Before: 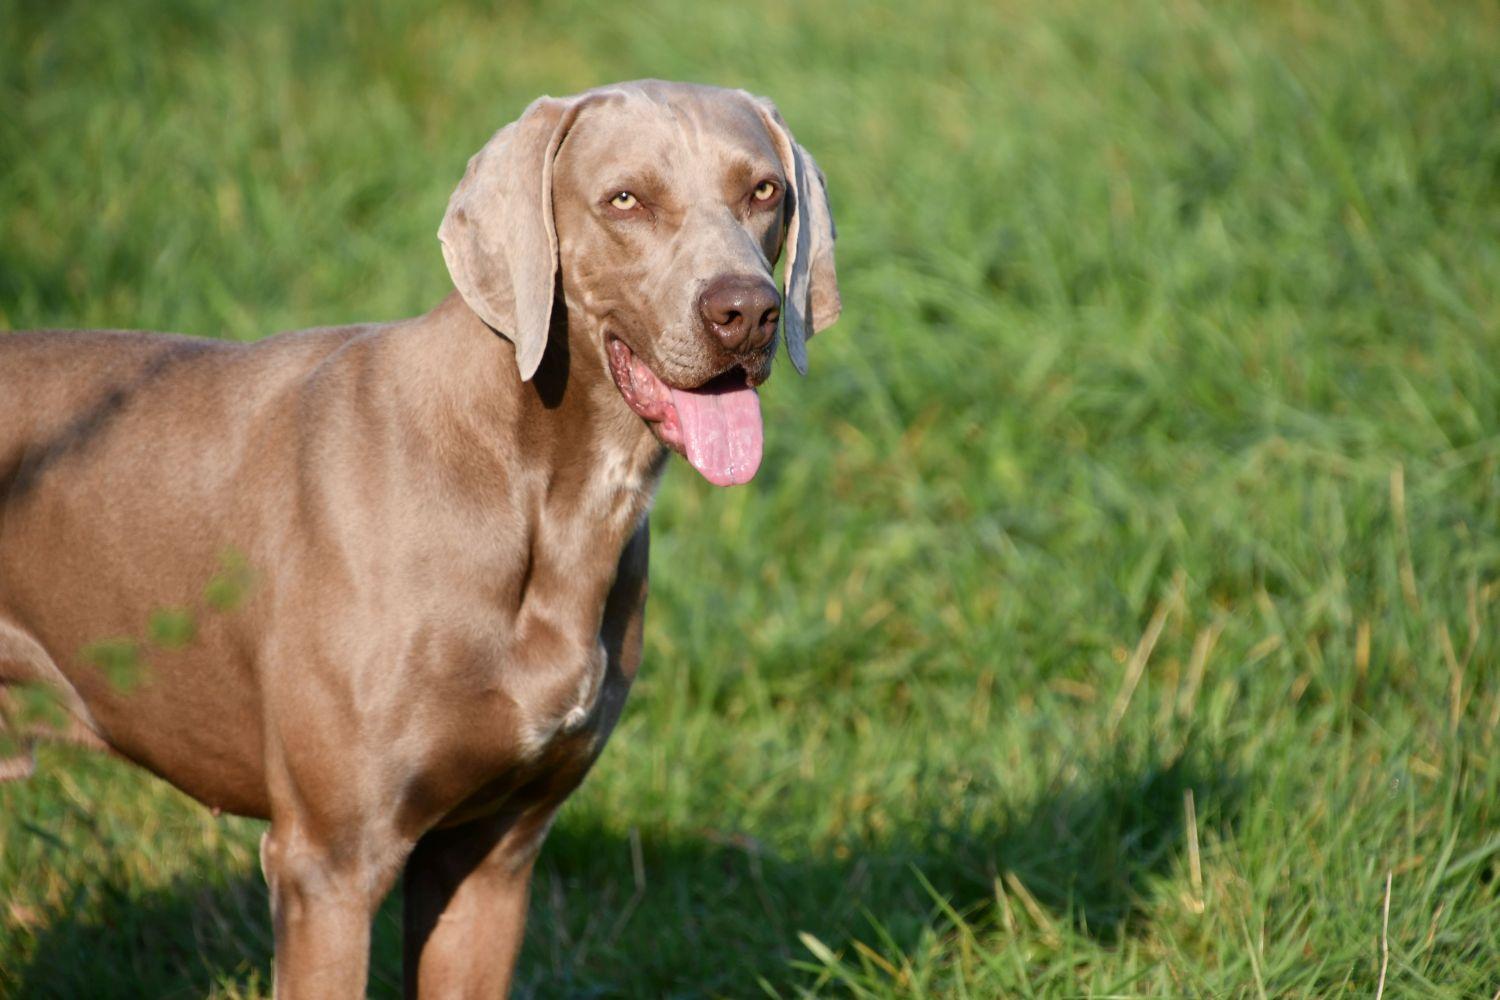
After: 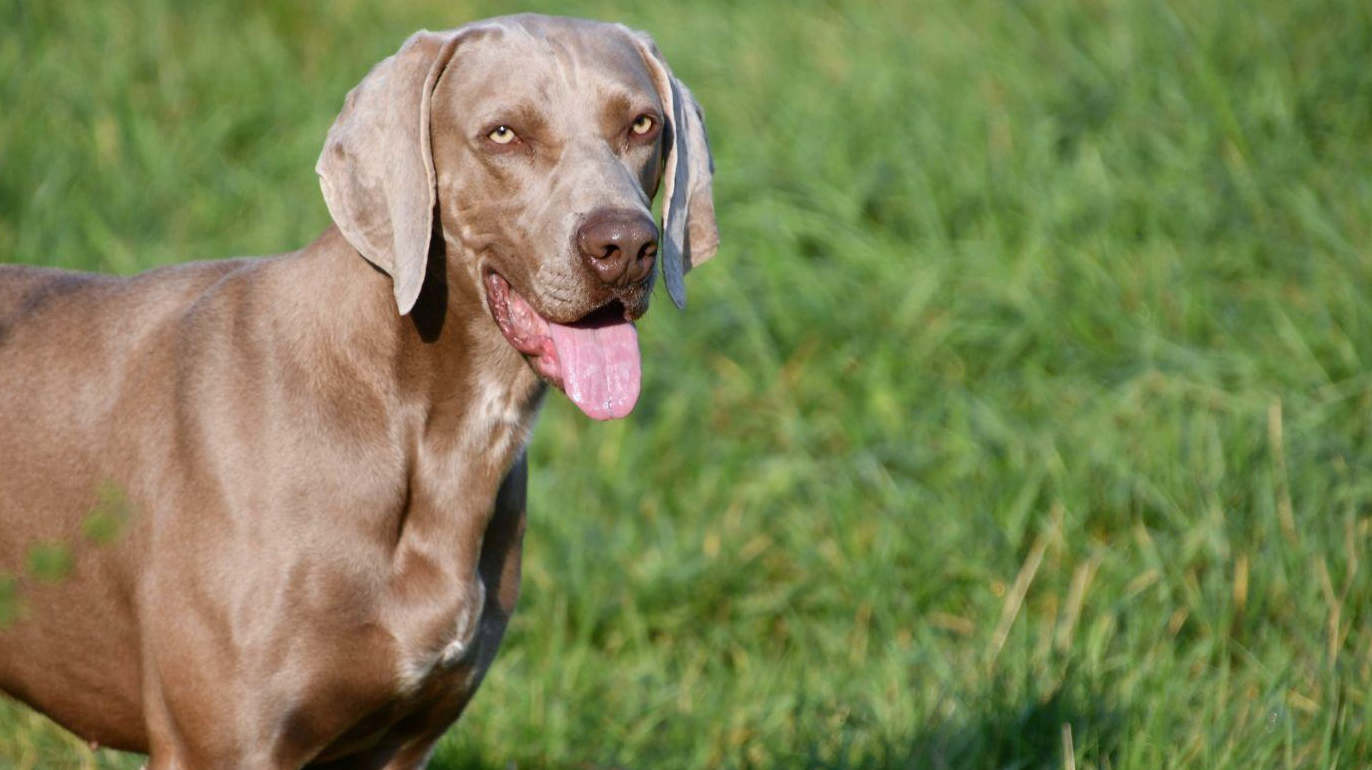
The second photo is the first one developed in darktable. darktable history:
crop: left 8.155%, top 6.611%, bottom 15.385%
shadows and highlights: soften with gaussian
white balance: red 0.974, blue 1.044
